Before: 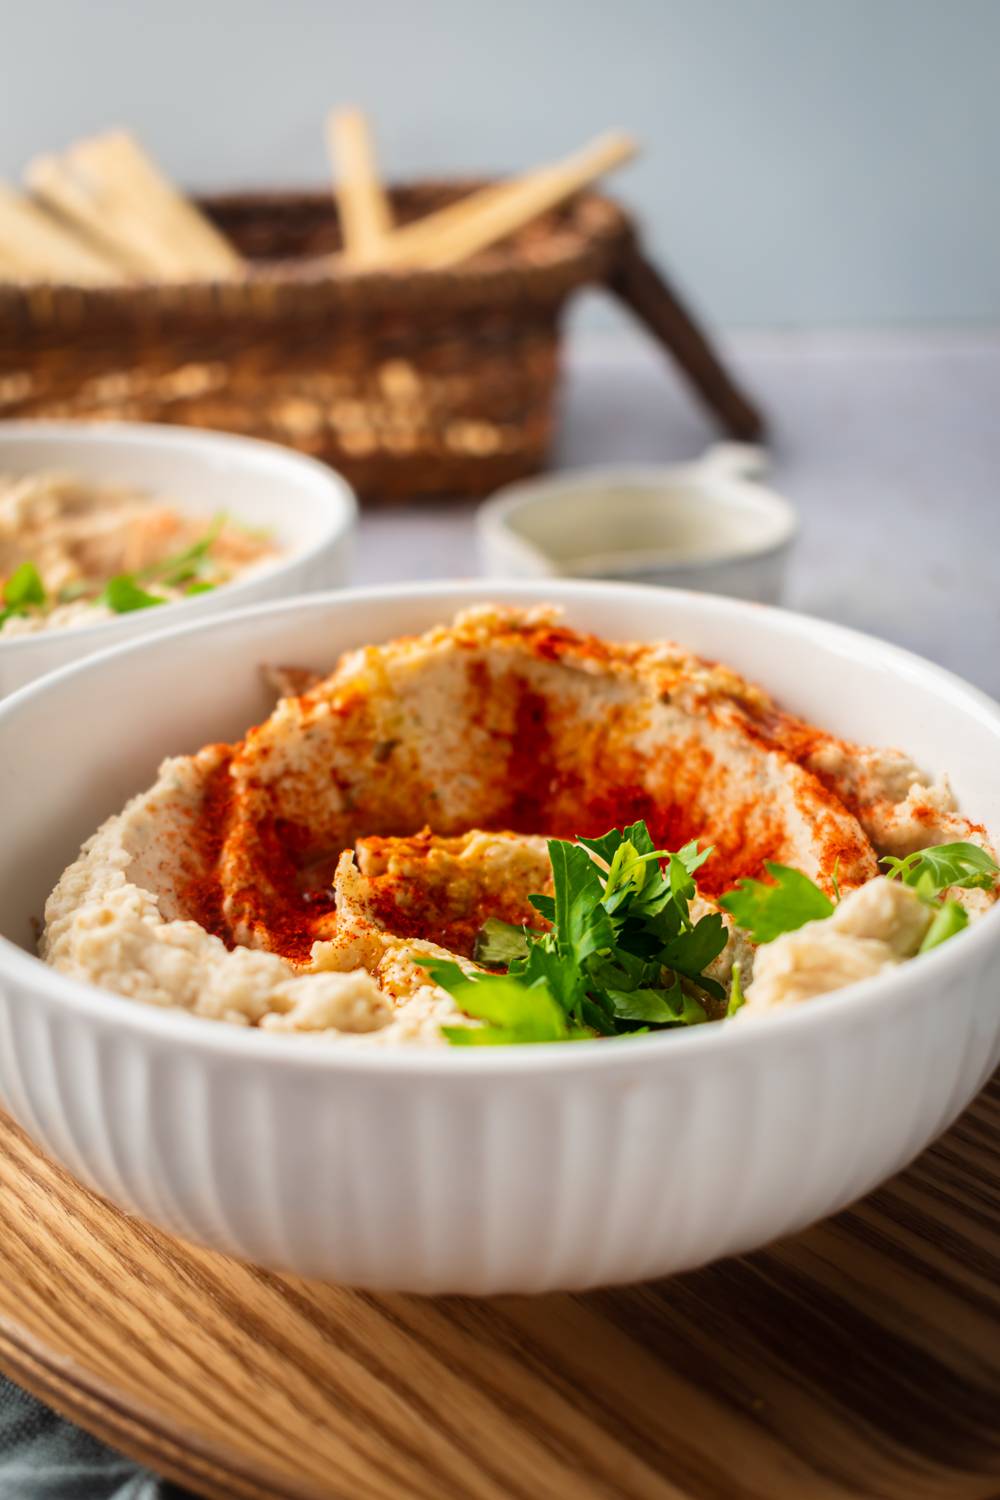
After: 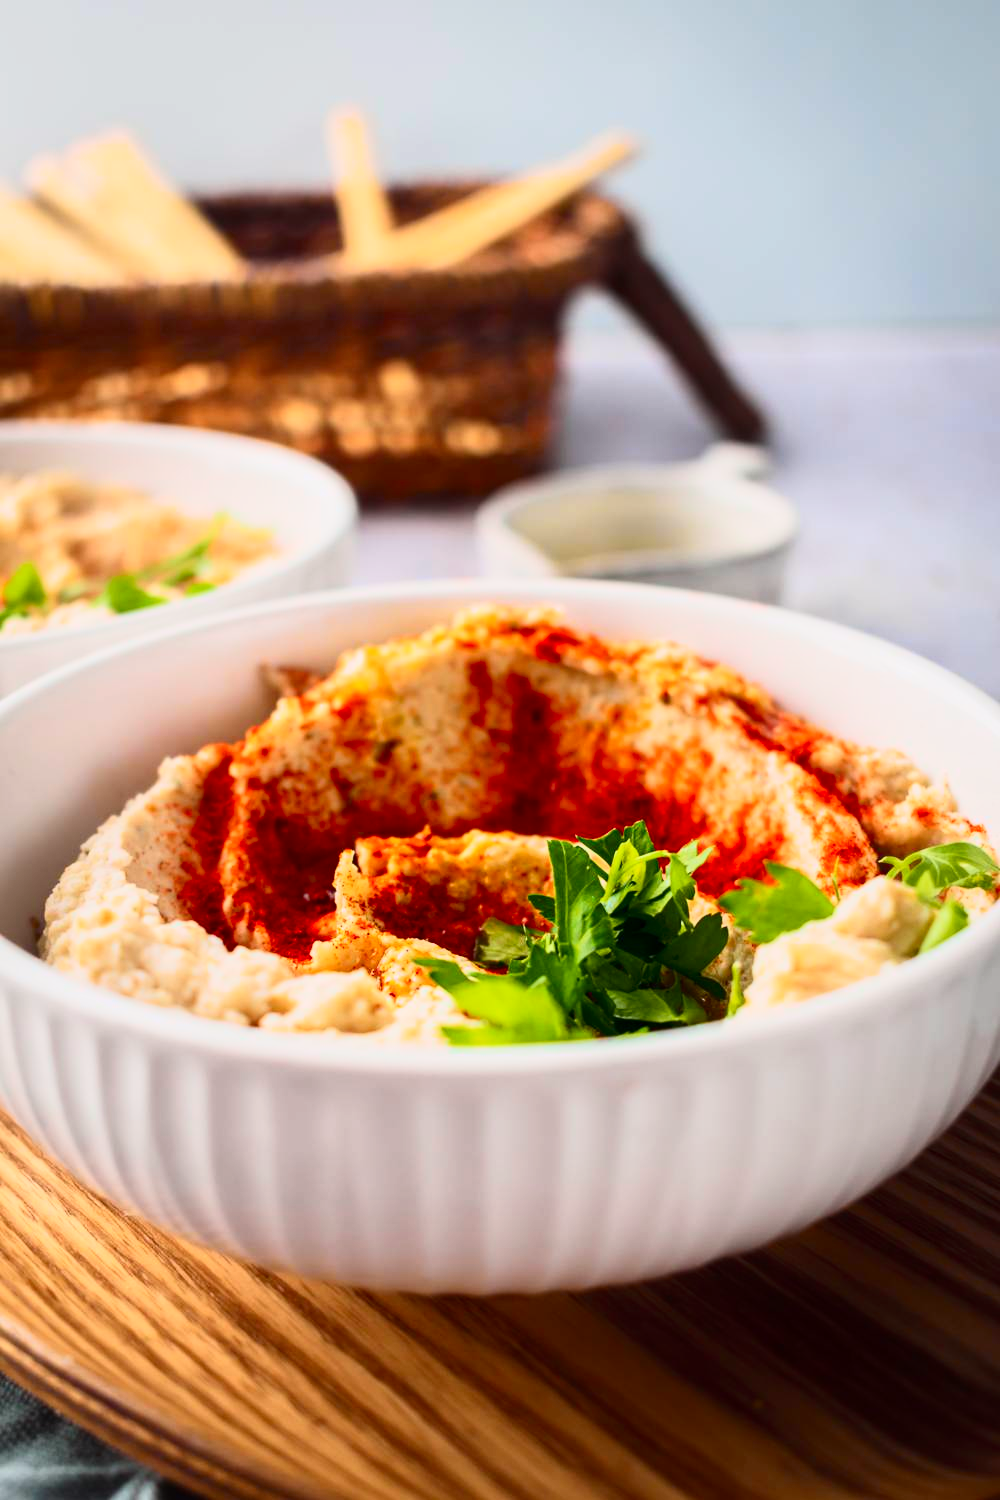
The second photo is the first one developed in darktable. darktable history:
tone curve: curves: ch0 [(0, 0.001) (0.139, 0.096) (0.311, 0.278) (0.495, 0.531) (0.718, 0.816) (0.841, 0.909) (1, 0.967)]; ch1 [(0, 0) (0.272, 0.249) (0.388, 0.385) (0.469, 0.456) (0.495, 0.497) (0.538, 0.554) (0.578, 0.605) (0.707, 0.778) (1, 1)]; ch2 [(0, 0) (0.125, 0.089) (0.353, 0.329) (0.443, 0.408) (0.502, 0.499) (0.557, 0.542) (0.608, 0.635) (1, 1)], color space Lab, independent channels, preserve colors none
